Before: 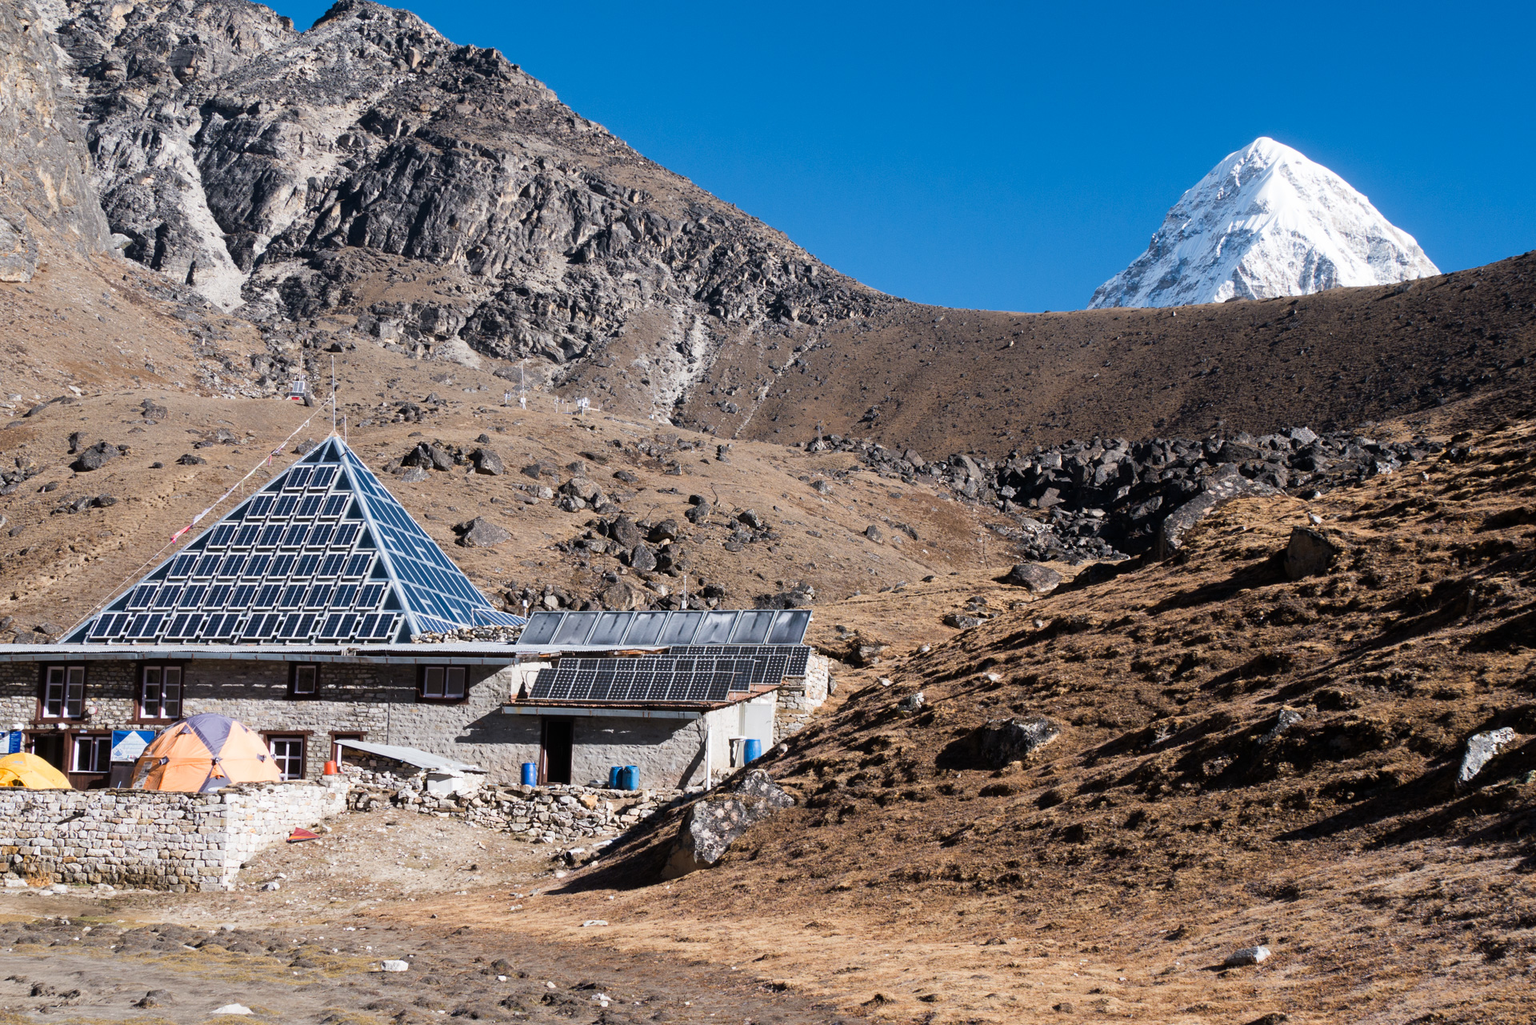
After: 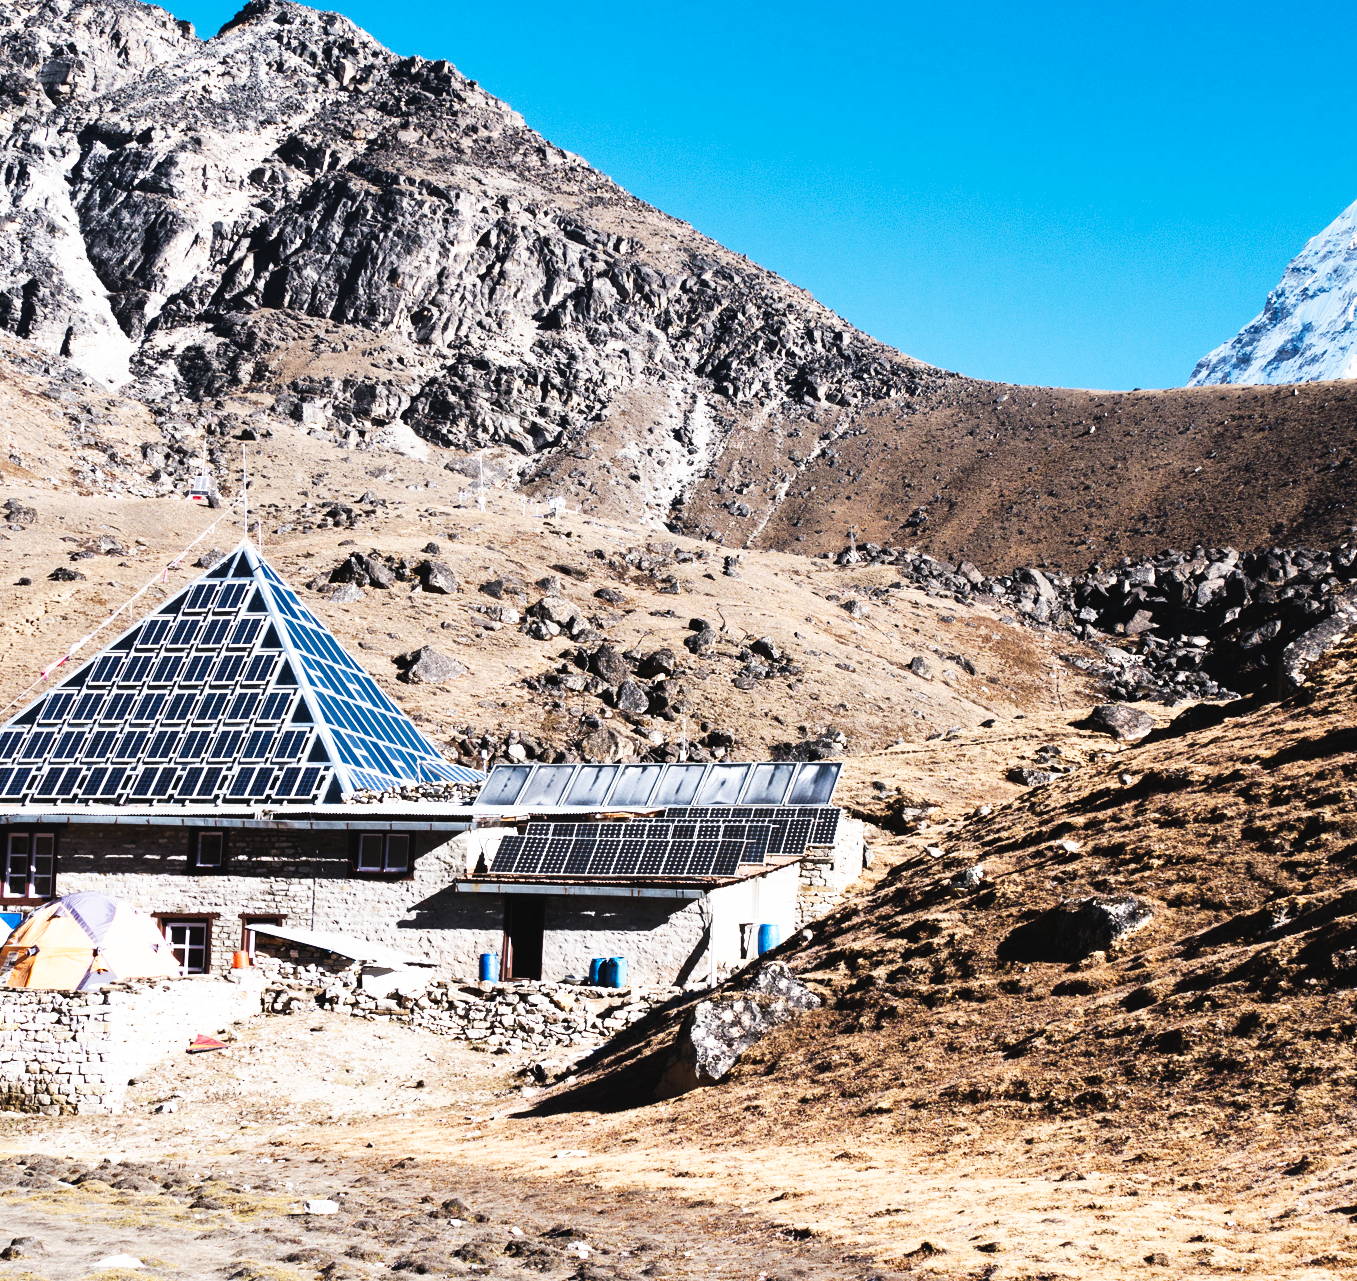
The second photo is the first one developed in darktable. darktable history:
tone equalizer: -8 EV -0.775 EV, -7 EV -0.7 EV, -6 EV -0.622 EV, -5 EV -0.408 EV, -3 EV 0.376 EV, -2 EV 0.6 EV, -1 EV 0.674 EV, +0 EV 0.723 EV, edges refinement/feathering 500, mask exposure compensation -1.57 EV, preserve details no
exposure: black level correction -0.015, exposure -0.533 EV, compensate highlight preservation false
shadows and highlights: shadows 32.34, highlights -32.75, soften with gaussian
base curve: curves: ch0 [(0, 0) (0.007, 0.004) (0.027, 0.03) (0.046, 0.07) (0.207, 0.54) (0.442, 0.872) (0.673, 0.972) (1, 1)], preserve colors none
crop and rotate: left 8.964%, right 20.348%
